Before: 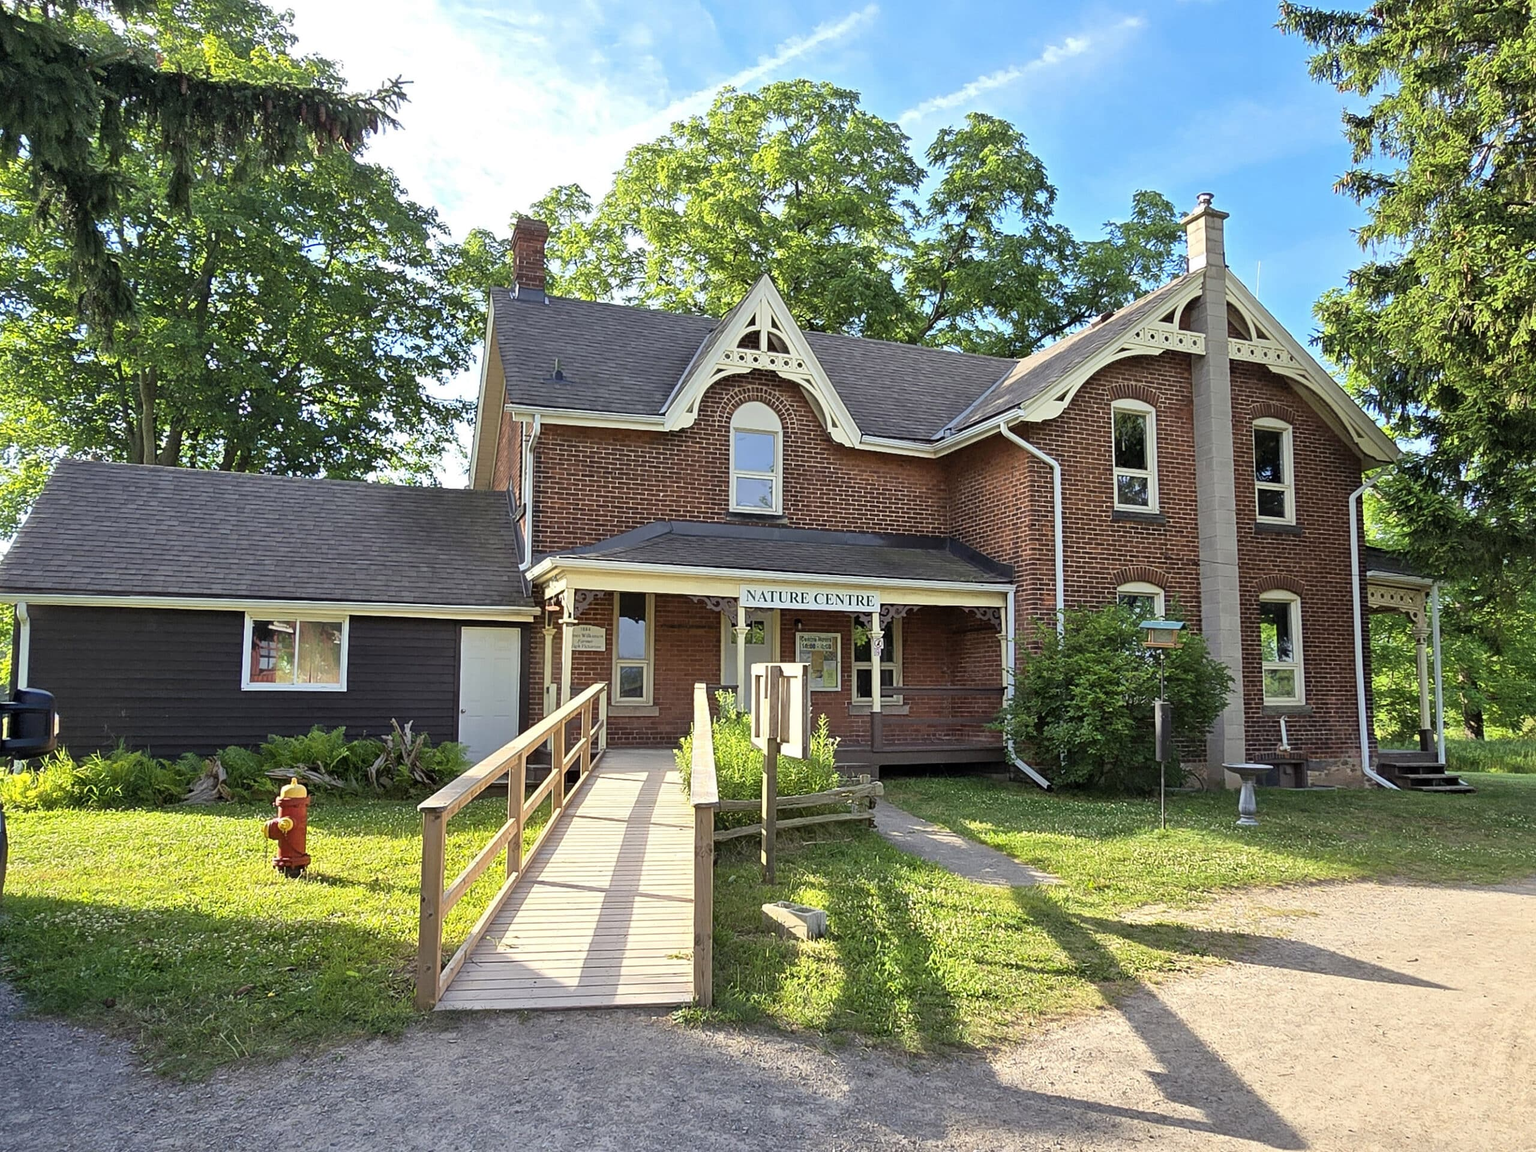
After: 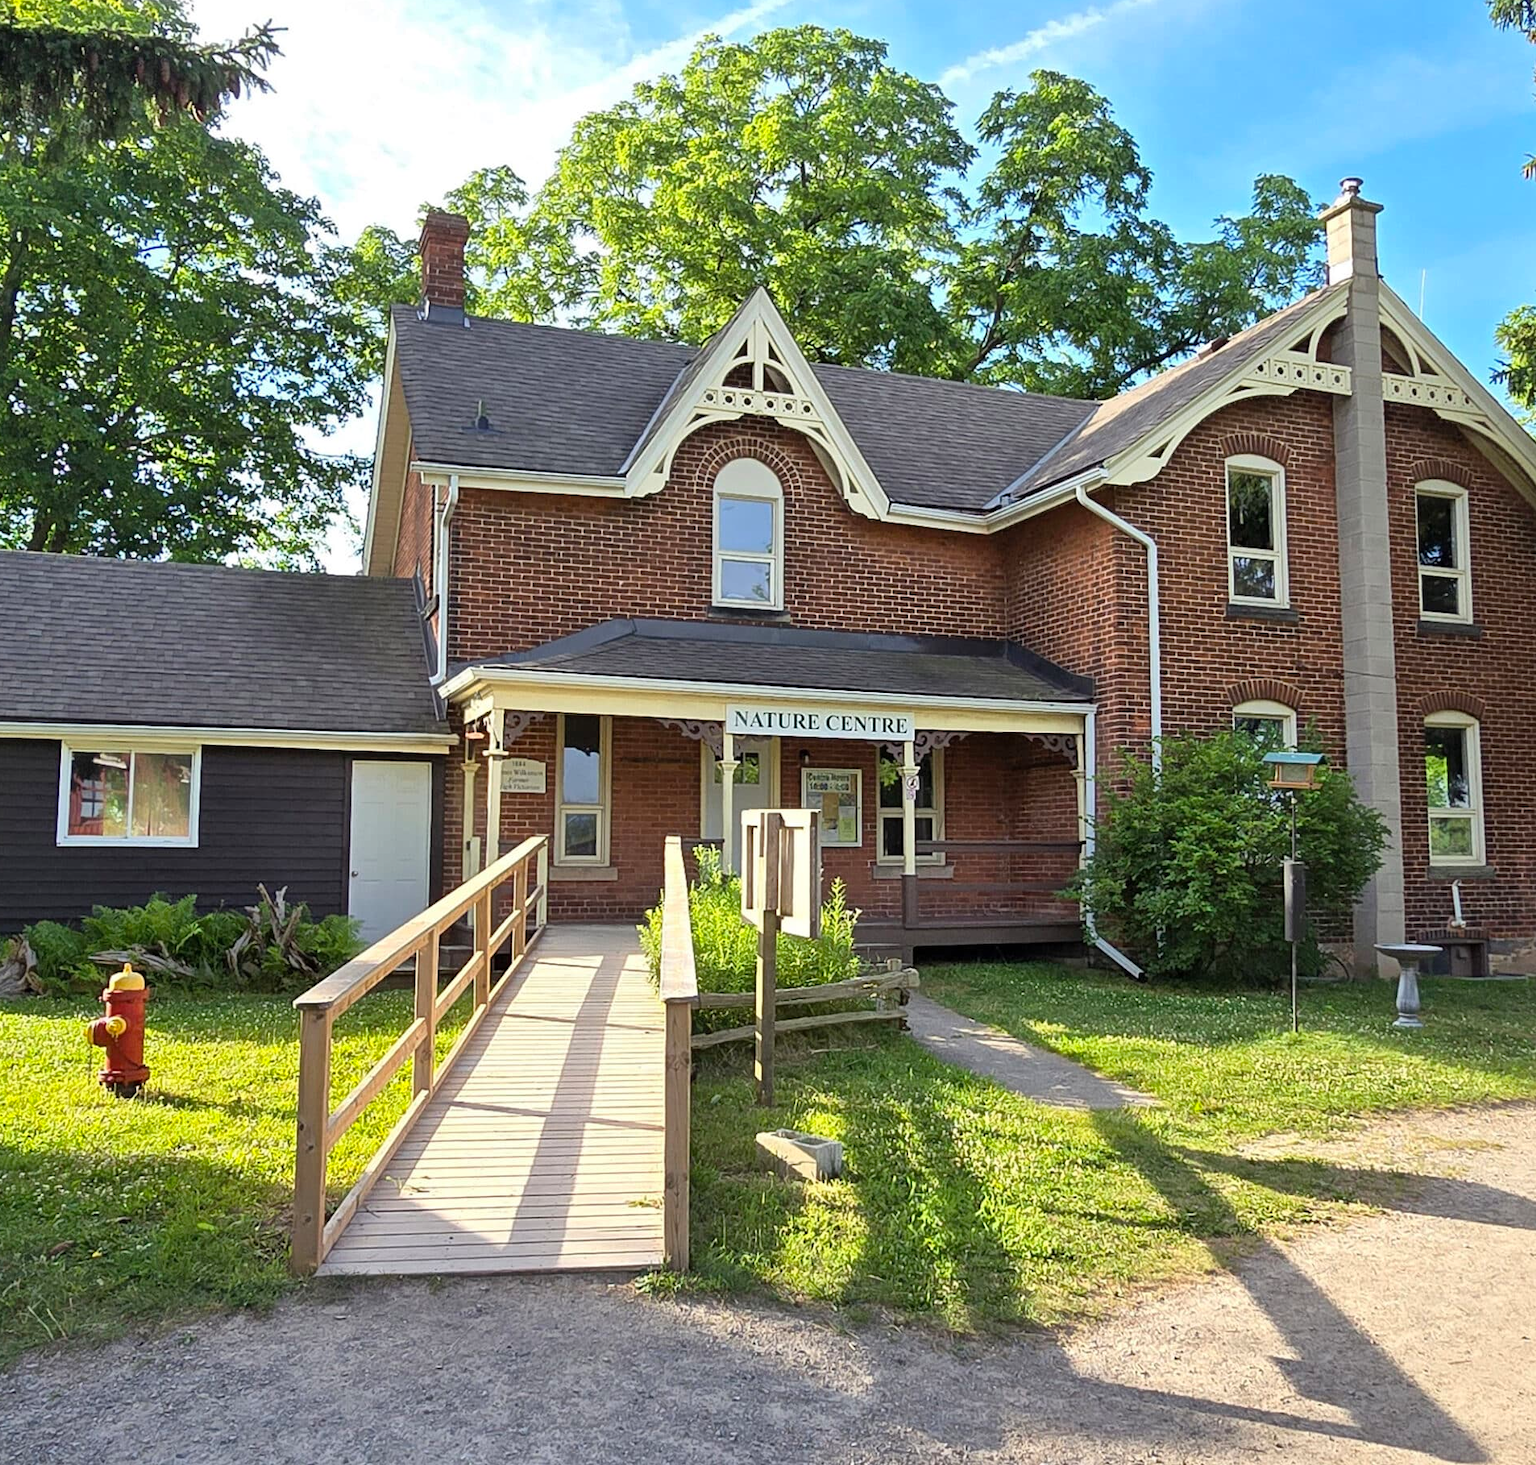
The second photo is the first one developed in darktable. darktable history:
crop and rotate: left 12.99%, top 5.277%, right 12.534%
